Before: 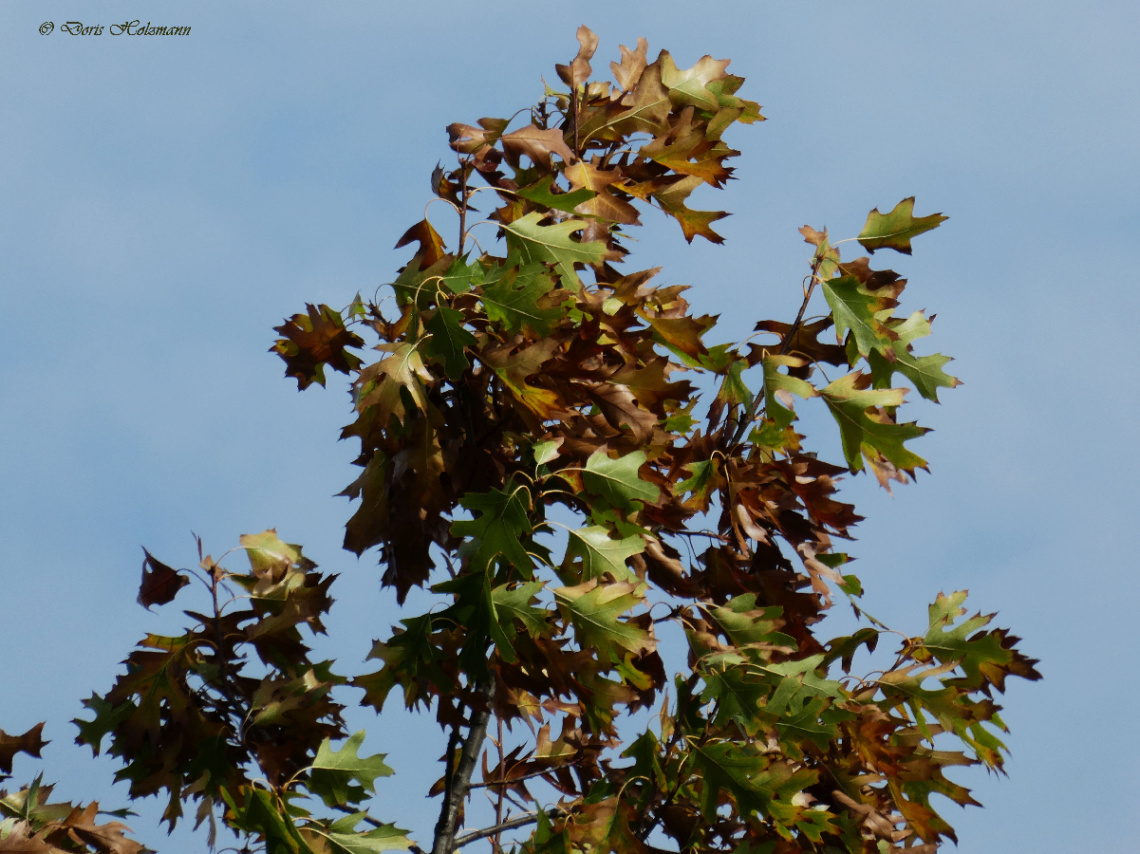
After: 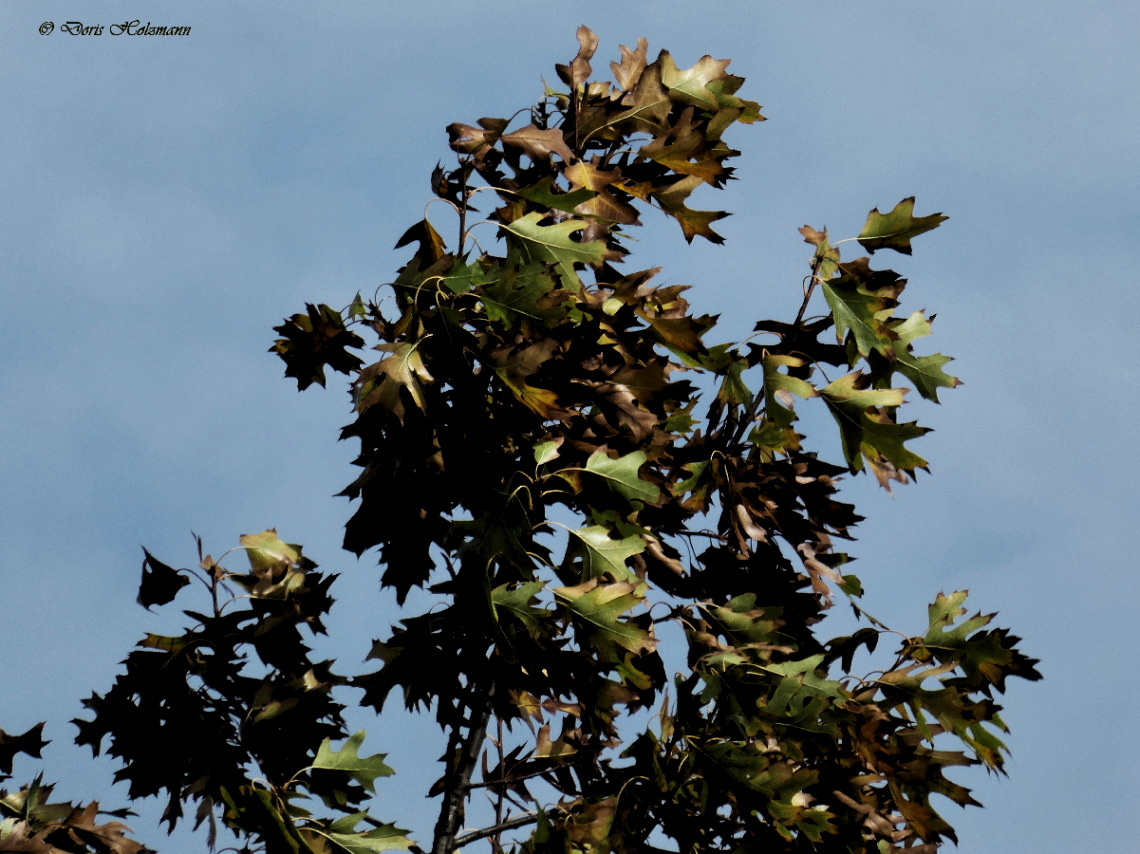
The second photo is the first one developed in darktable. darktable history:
rgb curve: curves: ch0 [(0, 0) (0.078, 0.051) (0.929, 0.956) (1, 1)], compensate middle gray true
contrast equalizer: octaves 7, y [[0.6 ×6], [0.55 ×6], [0 ×6], [0 ×6], [0 ×6]], mix 0.2
tone equalizer: on, module defaults
levels: levels [0.116, 0.574, 1]
